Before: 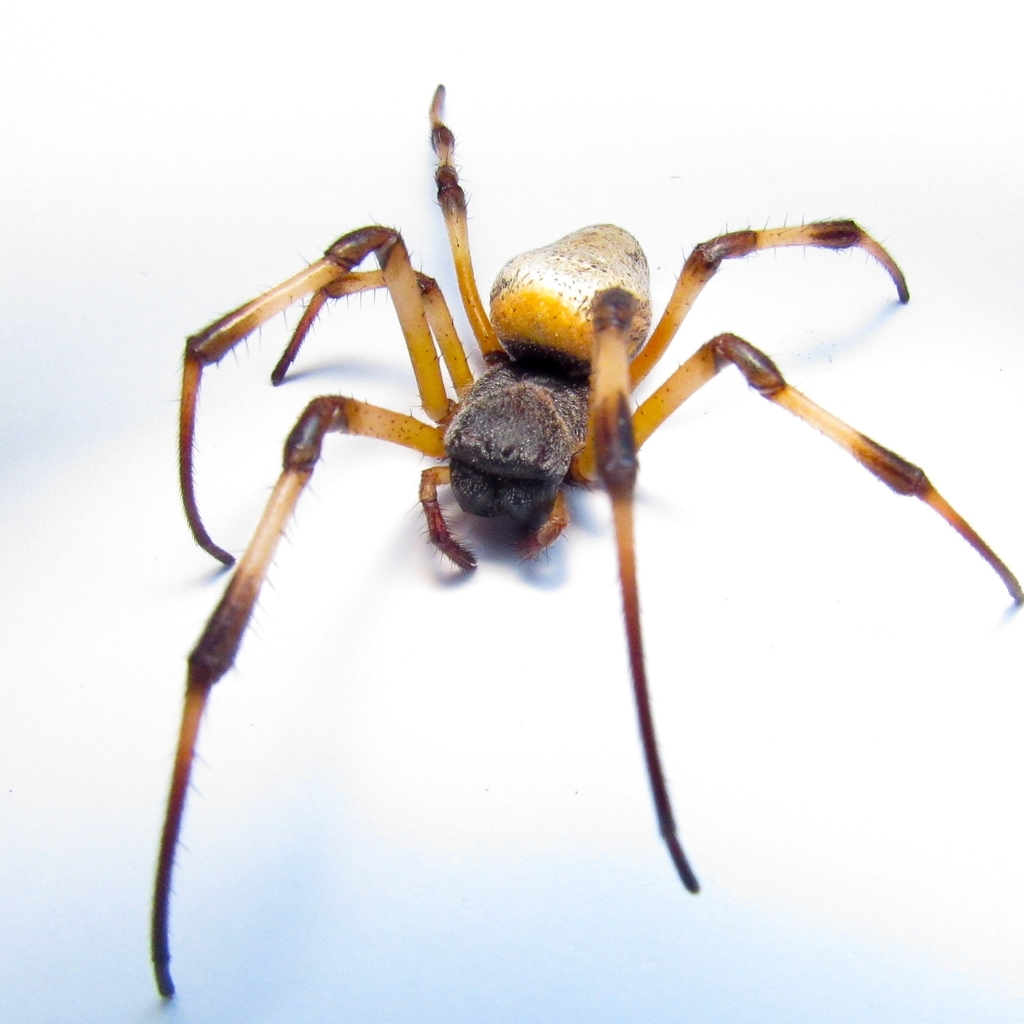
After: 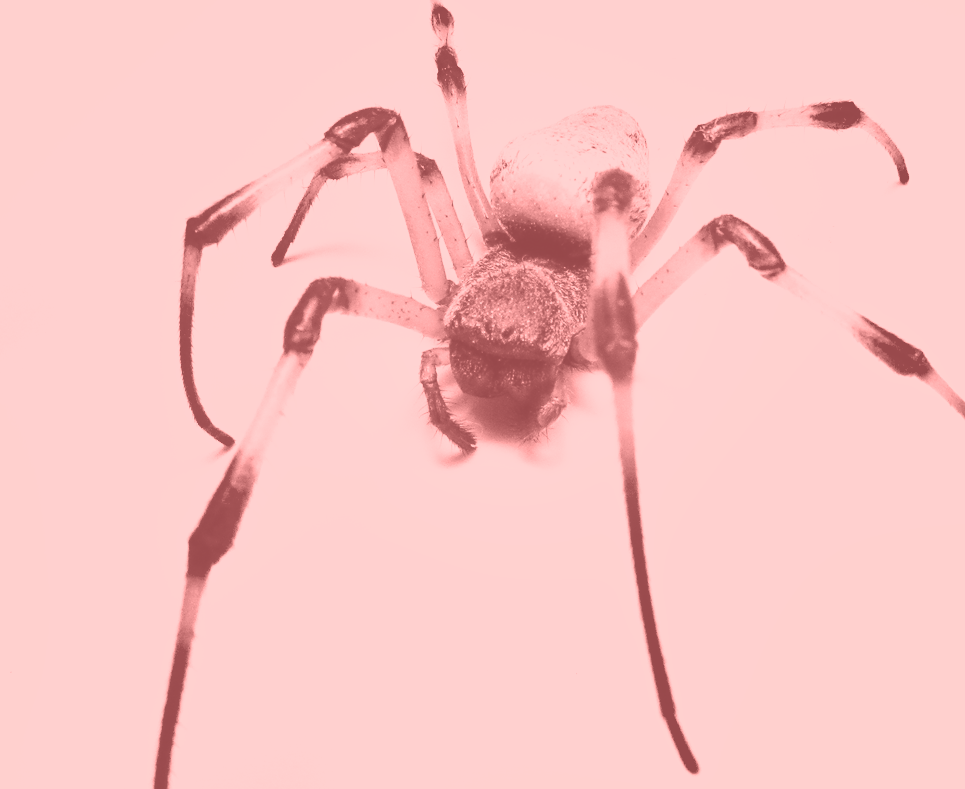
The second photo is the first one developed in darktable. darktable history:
base curve: curves: ch0 [(0, 0) (0.028, 0.03) (0.121, 0.232) (0.46, 0.748) (0.859, 0.968) (1, 1)], preserve colors none
local contrast: highlights 100%, shadows 100%, detail 120%, midtone range 0.2
haze removal: compatibility mode true, adaptive false
colorize: saturation 51%, source mix 50.67%, lightness 50.67%
shadows and highlights: soften with gaussian
tone equalizer: -8 EV -0.417 EV, -7 EV -0.389 EV, -6 EV -0.333 EV, -5 EV -0.222 EV, -3 EV 0.222 EV, -2 EV 0.333 EV, -1 EV 0.389 EV, +0 EV 0.417 EV, edges refinement/feathering 500, mask exposure compensation -1.57 EV, preserve details no
crop and rotate: angle 0.03°, top 11.643%, right 5.651%, bottom 11.189%
